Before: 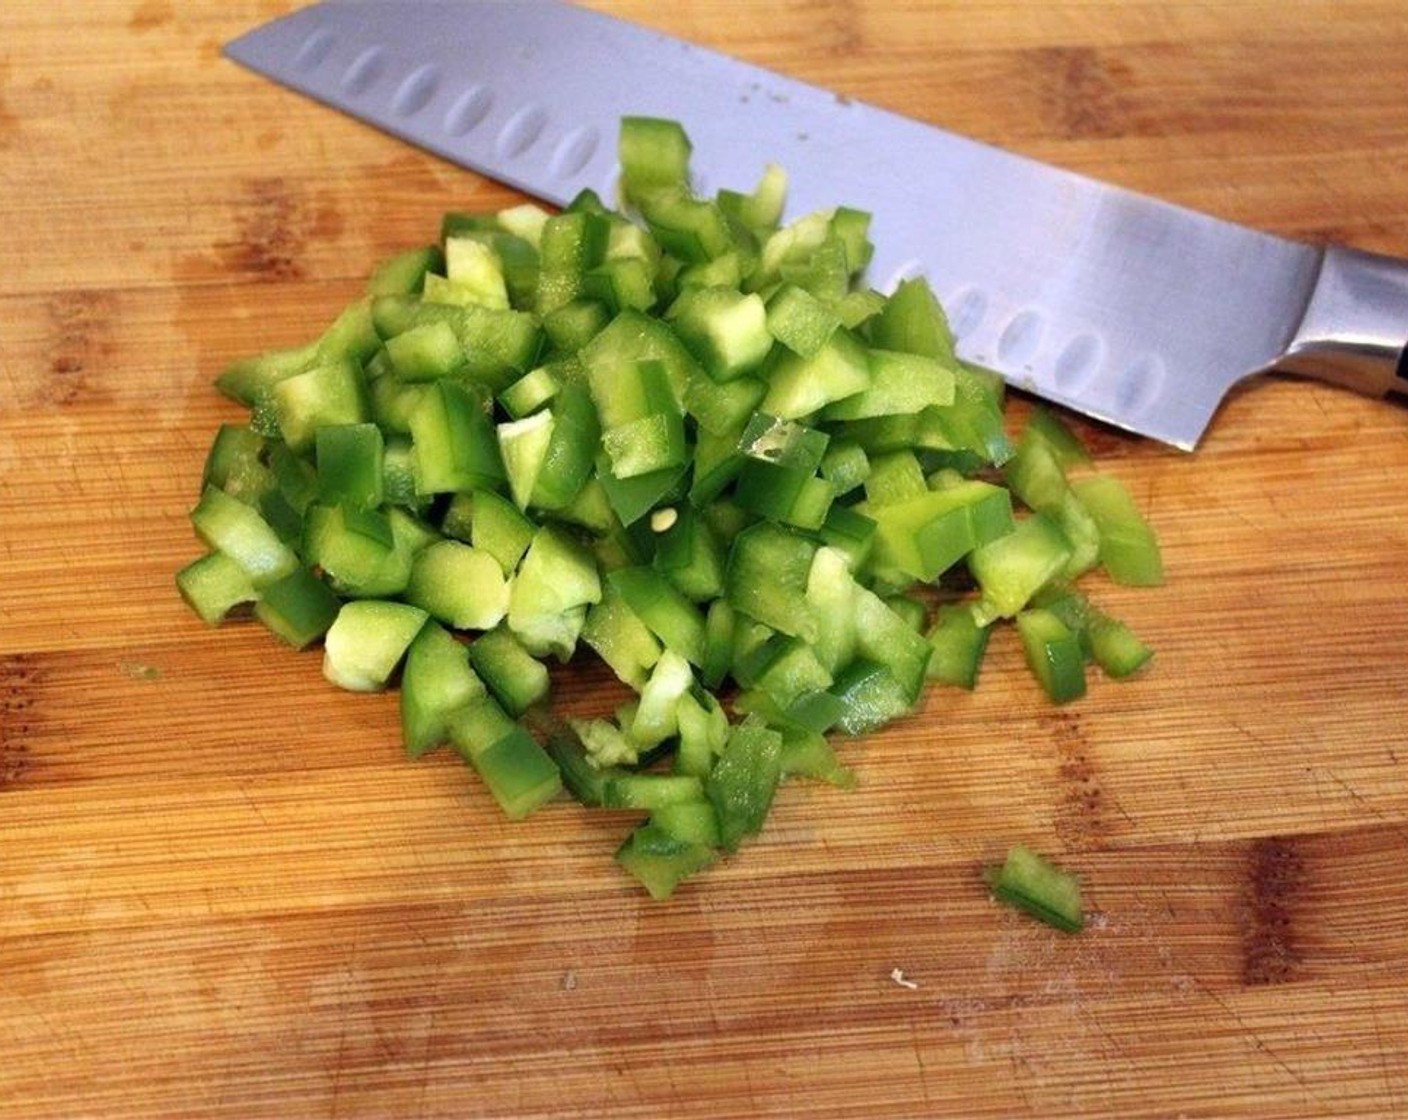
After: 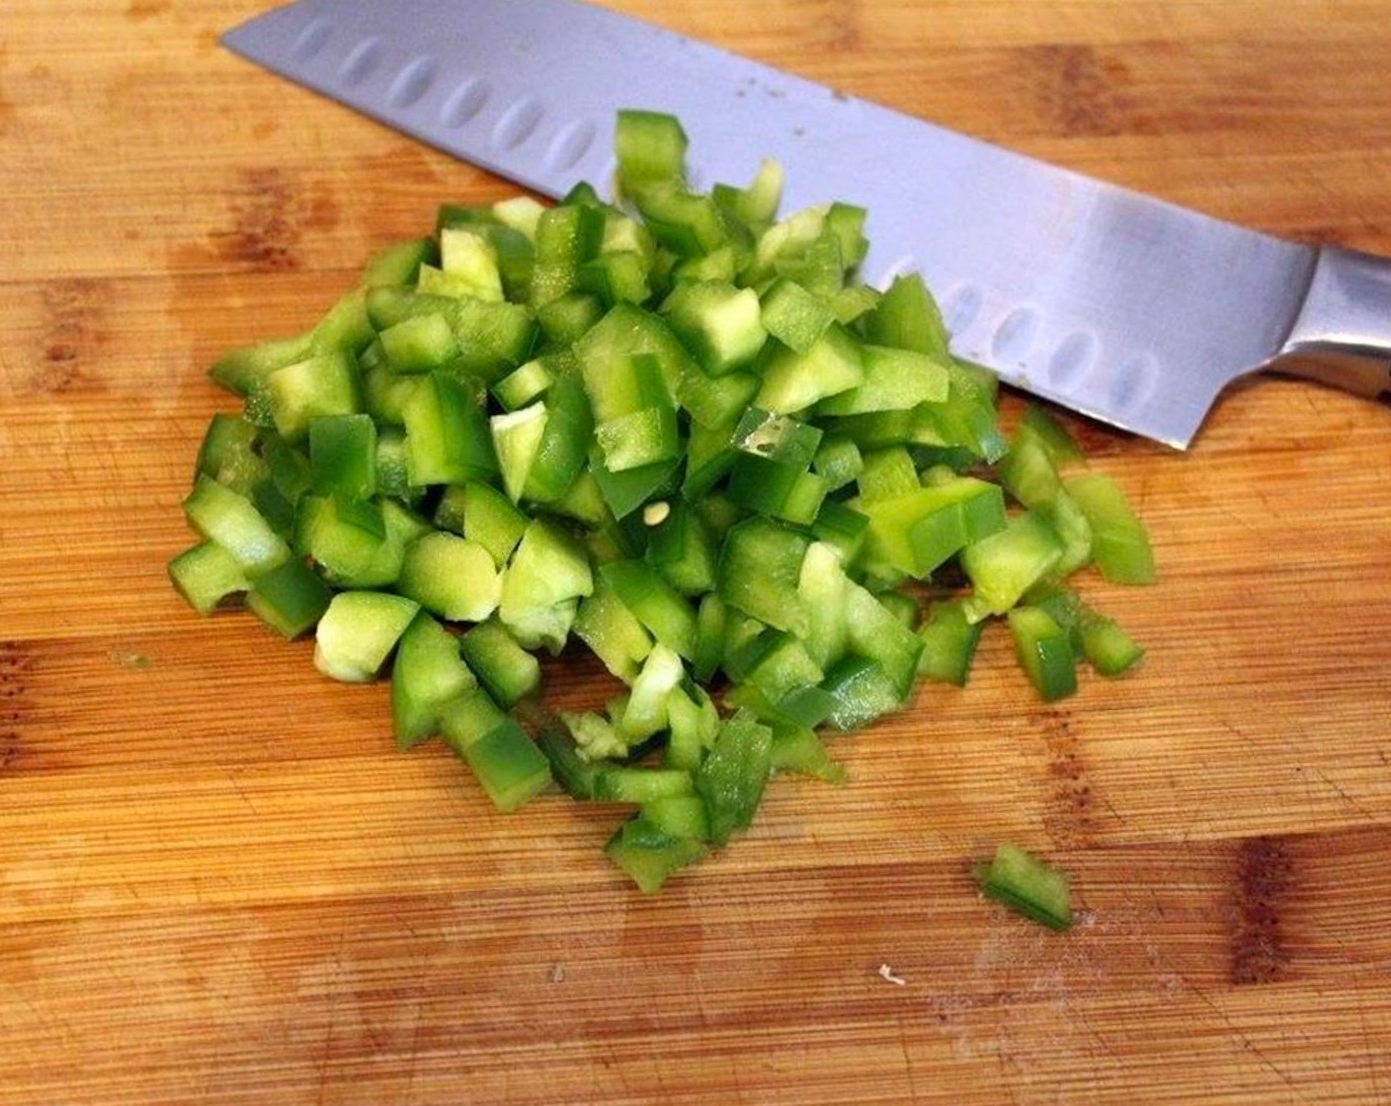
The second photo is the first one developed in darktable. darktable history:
crop and rotate: angle -0.558°
color correction: highlights b* -0.029, saturation 1.1
